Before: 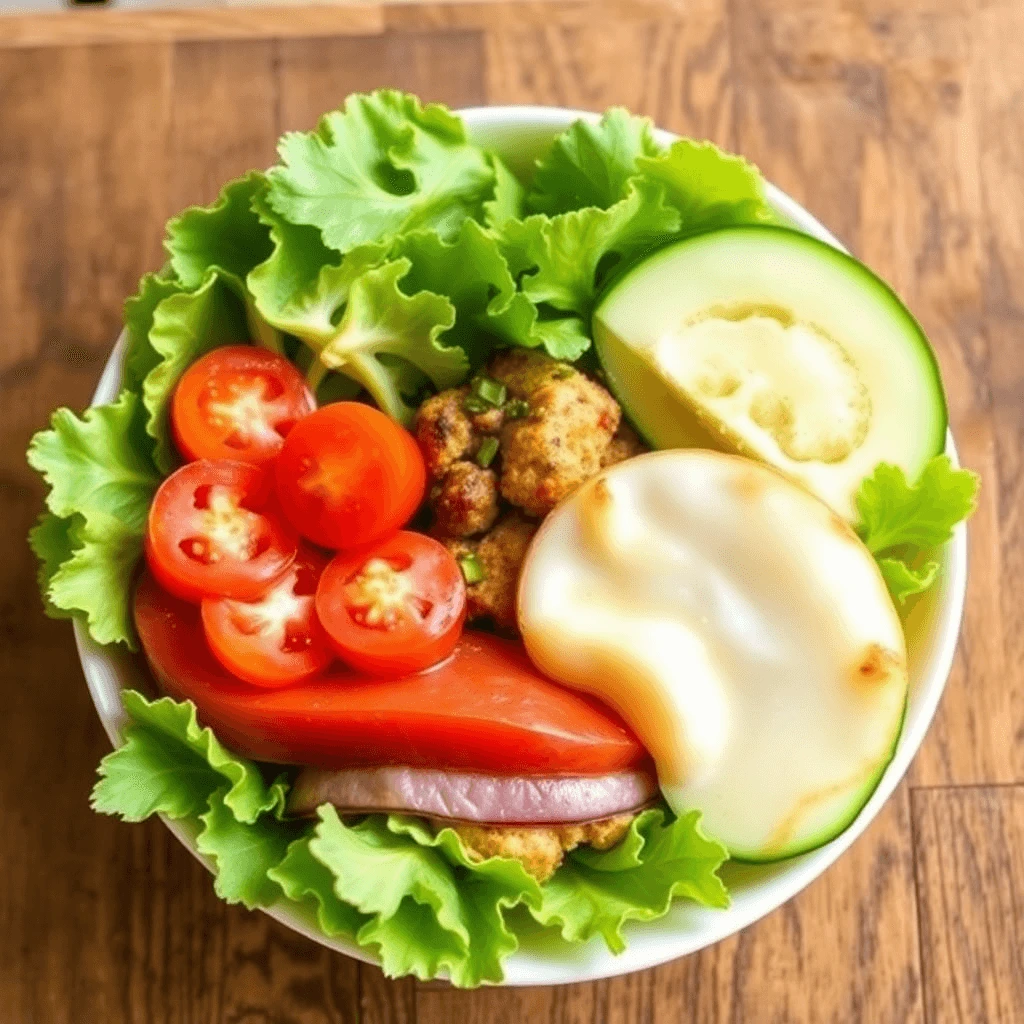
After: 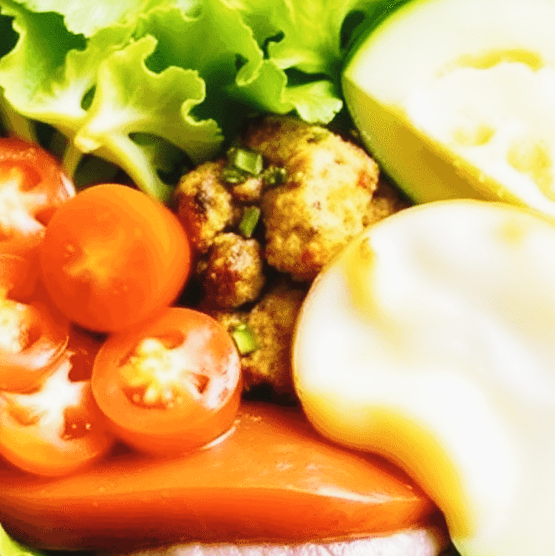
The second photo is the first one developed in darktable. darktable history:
crop: left 25%, top 25%, right 25%, bottom 25%
color correction: saturation 0.8
base curve: curves: ch0 [(0, 0) (0.028, 0.03) (0.121, 0.232) (0.46, 0.748) (0.859, 0.968) (1, 1)], preserve colors none
contrast brightness saturation: contrast -0.08, brightness -0.04, saturation -0.11
tone equalizer: -8 EV -0.417 EV, -7 EV -0.389 EV, -6 EV -0.333 EV, -5 EV -0.222 EV, -3 EV 0.222 EV, -2 EV 0.333 EV, -1 EV 0.389 EV, +0 EV 0.417 EV, edges refinement/feathering 500, mask exposure compensation -1.57 EV, preserve details no
color balance rgb: linear chroma grading › global chroma 8.33%, perceptual saturation grading › global saturation 18.52%, global vibrance 7.87%
rotate and perspective: rotation -5.2°, automatic cropping off
